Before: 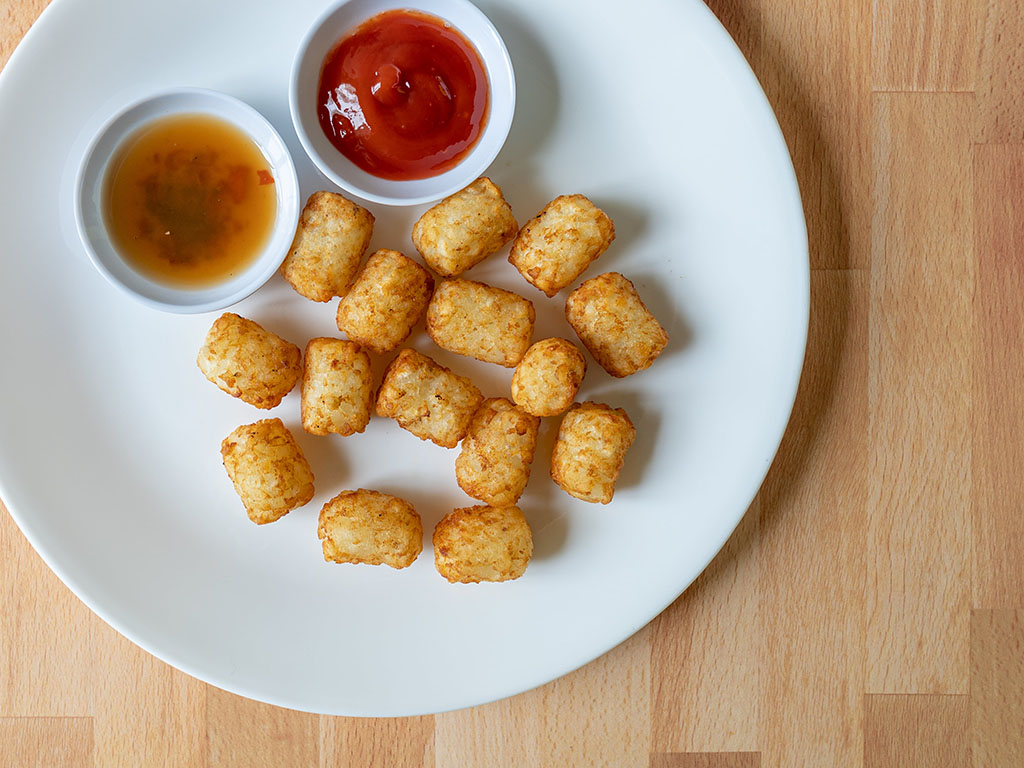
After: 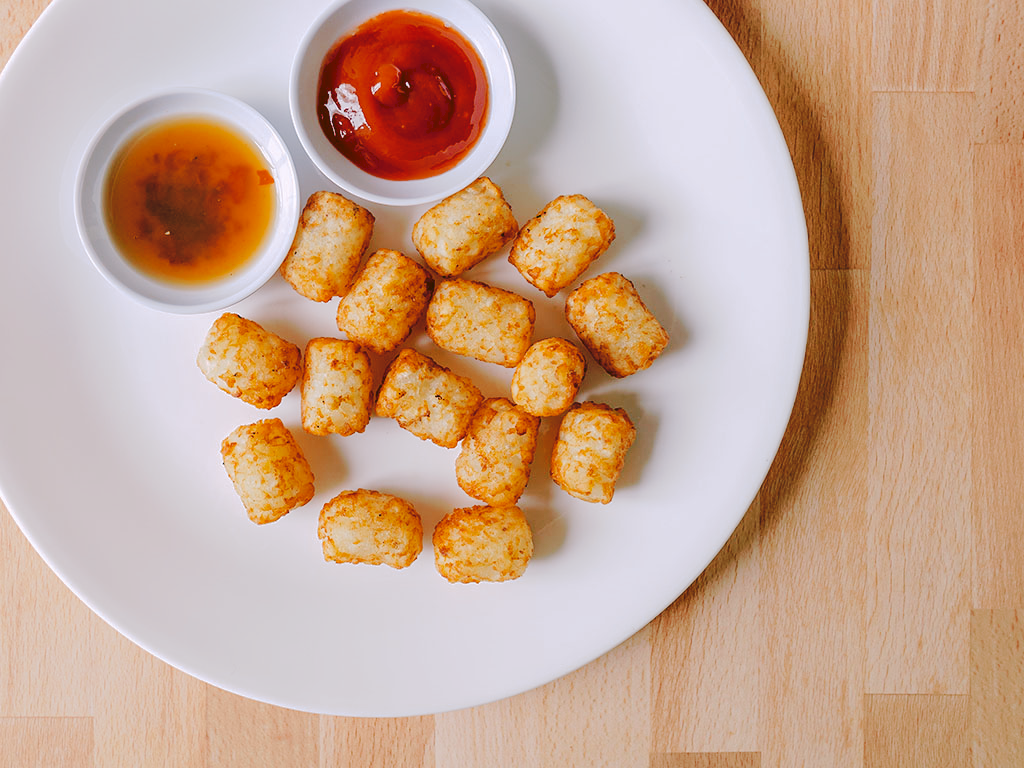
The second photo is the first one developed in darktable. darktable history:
tone curve: curves: ch0 [(0, 0) (0.003, 0.089) (0.011, 0.089) (0.025, 0.088) (0.044, 0.089) (0.069, 0.094) (0.1, 0.108) (0.136, 0.119) (0.177, 0.147) (0.224, 0.204) (0.277, 0.28) (0.335, 0.389) (0.399, 0.486) (0.468, 0.588) (0.543, 0.647) (0.623, 0.705) (0.709, 0.759) (0.801, 0.815) (0.898, 0.873) (1, 1)], preserve colors none
color look up table: target L [95.36, 89.89, 87.33, 81.89, 75.68, 72.2, 62.13, 52.73, 49.79, 44.48, 38.47, 22.13, 201.61, 77.78, 69.15, 67.57, 60.3, 55.18, 50.27, 45.69, 41.22, 38.97, 32.71, 30.63, 18.61, 4.648, 92.84, 73.67, 74.9, 73.66, 55.22, 63.13, 46.54, 42.84, 40.54, 37.29, 37.68, 33.05, 29.38, 17.33, 0.508, 0.527, 92.16, 85.71, 79.77, 68.37, 55.04, 49.01, 38.36], target a [-0.953, -18.51, -19.56, -8.704, -6.549, -6.945, -27.57, -49.53, -17.61, -11.06, -27.99, -14.51, 0, 21.64, 49.16, 28.03, 50.78, 69.98, 78.55, 23.52, 45.13, 46.94, 39.51, 5.913, 22.3, 30.71, 11.76, 41.69, 25.33, 55.38, 72.43, 50.68, 72.95, -0.534, 38.19, 18.93, 16.31, 7.582, 36.45, 27.36, 4.905, -0.079, -28.47, -0.466, -17.57, 2.042, -0.412, -15.76, -18.71], target b [11.49, 36.51, 11.43, 29.16, 12.34, 63.13, 10.21, 32.54, 14.32, 36.3, 24.93, 22.41, -0.001, 42.92, 35.48, 13.34, 58.69, 27.51, 56.69, 40.78, 19.56, 46.72, 45.91, 4.393, 31.4, 7.31, -4.859, -8.062, -30.66, -29.77, -20.67, -47.98, 15.88, -19.88, -60.68, -37.71, -74.87, -54.16, -2.772, -43.39, -39.11, 0.16, -9.289, -5.726, -24.04, -26.33, -3.922, -36.67, -4.864], num patches 49
